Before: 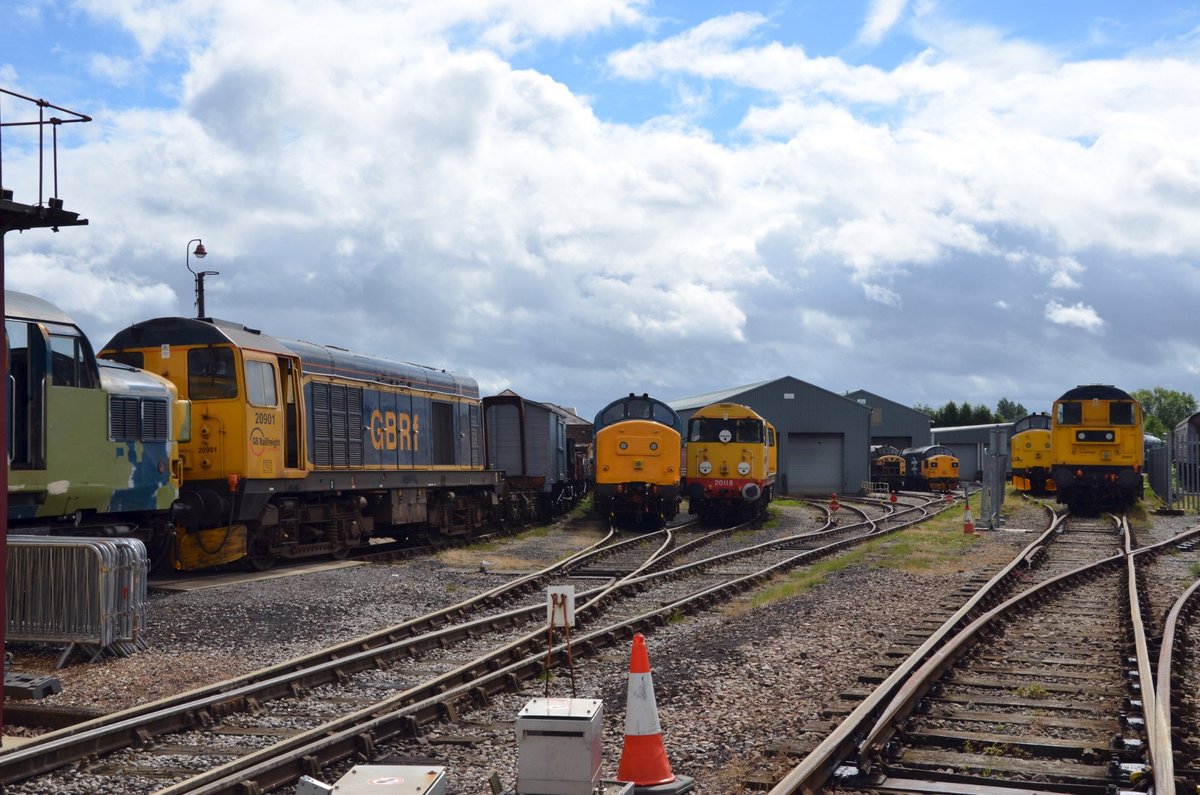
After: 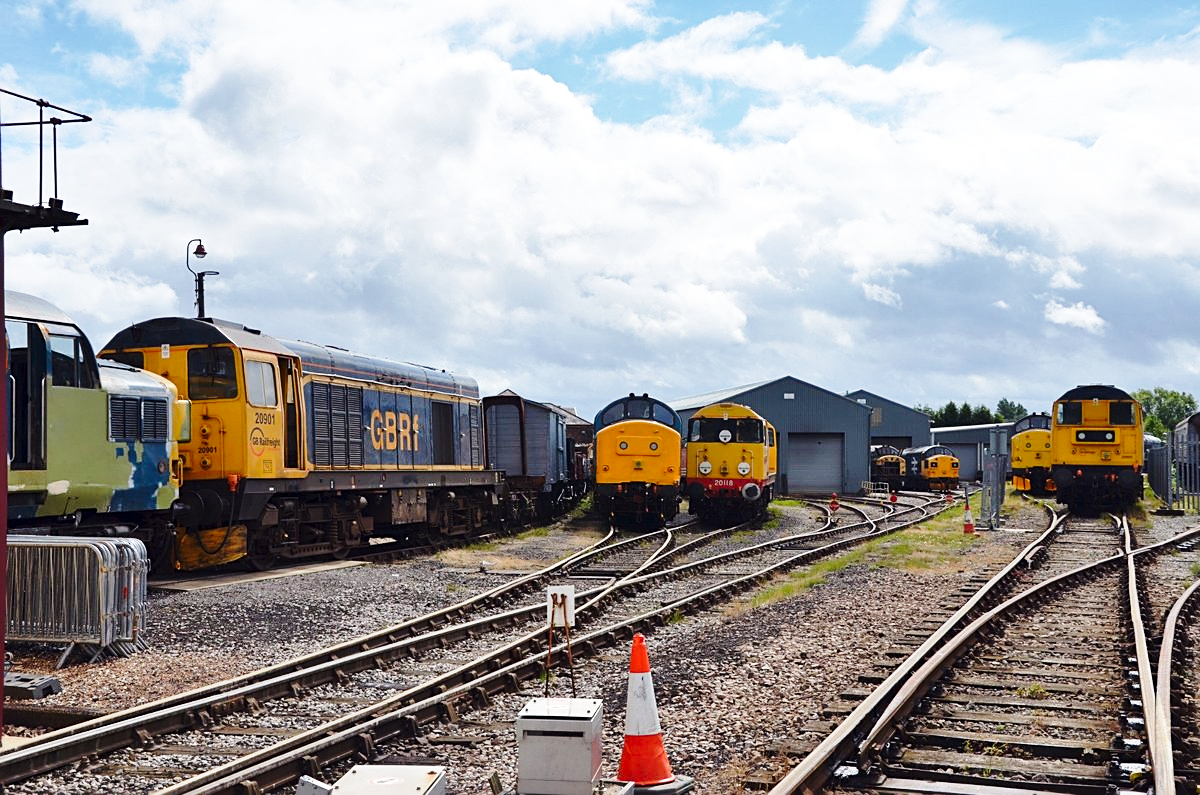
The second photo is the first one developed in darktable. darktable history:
base curve: curves: ch0 [(0, 0) (0.028, 0.03) (0.121, 0.232) (0.46, 0.748) (0.859, 0.968) (1, 1)], preserve colors none
shadows and highlights: soften with gaussian
sharpen: on, module defaults
